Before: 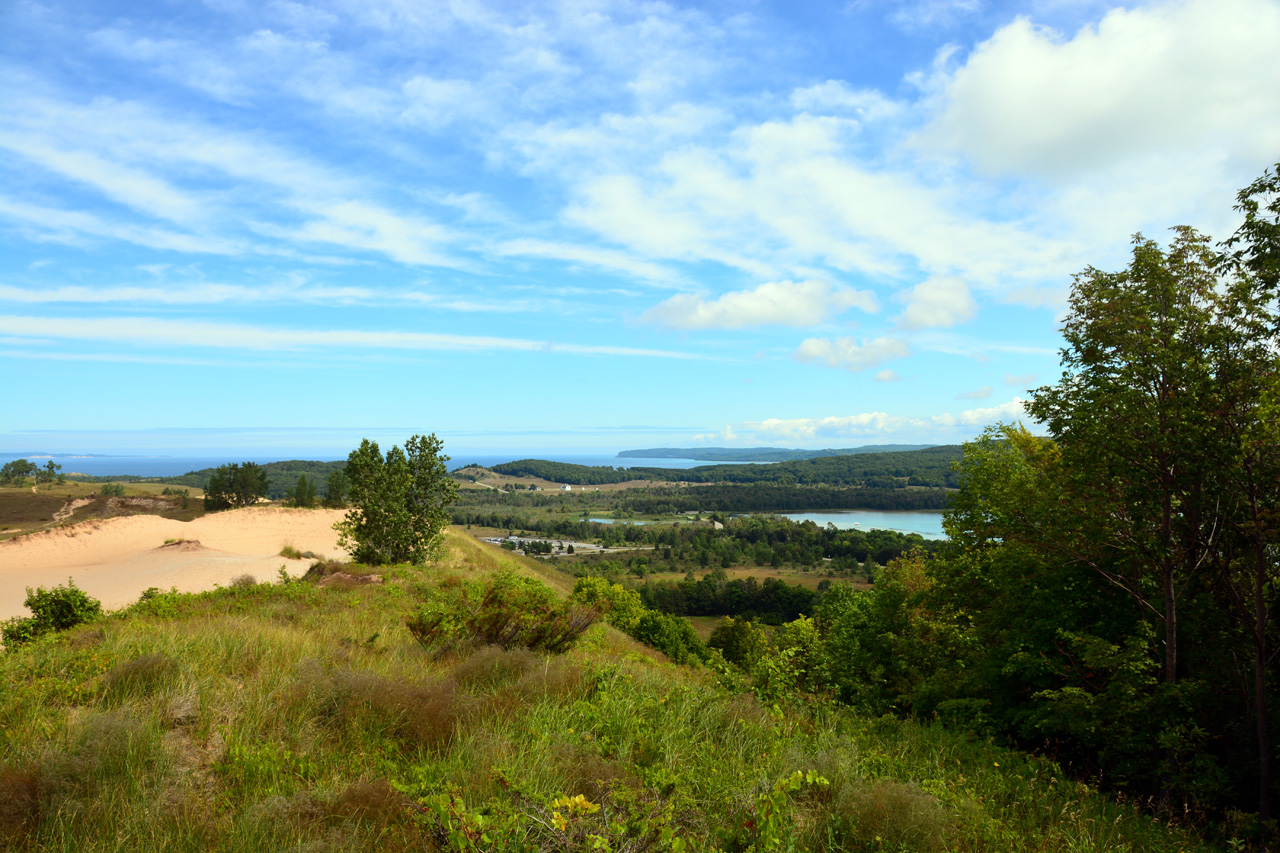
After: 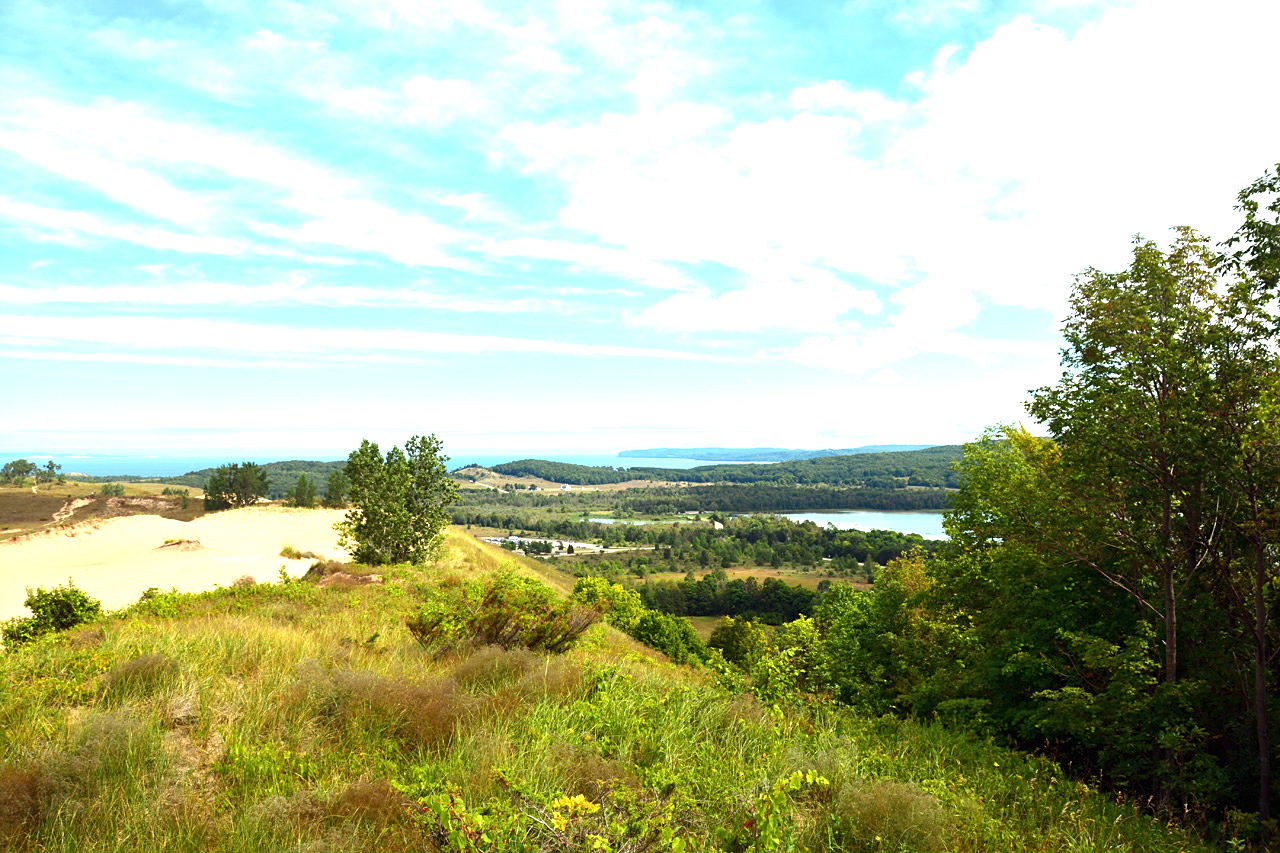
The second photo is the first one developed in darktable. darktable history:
sharpen: amount 0.217
exposure: black level correction 0, exposure 1.2 EV, compensate highlight preservation false
